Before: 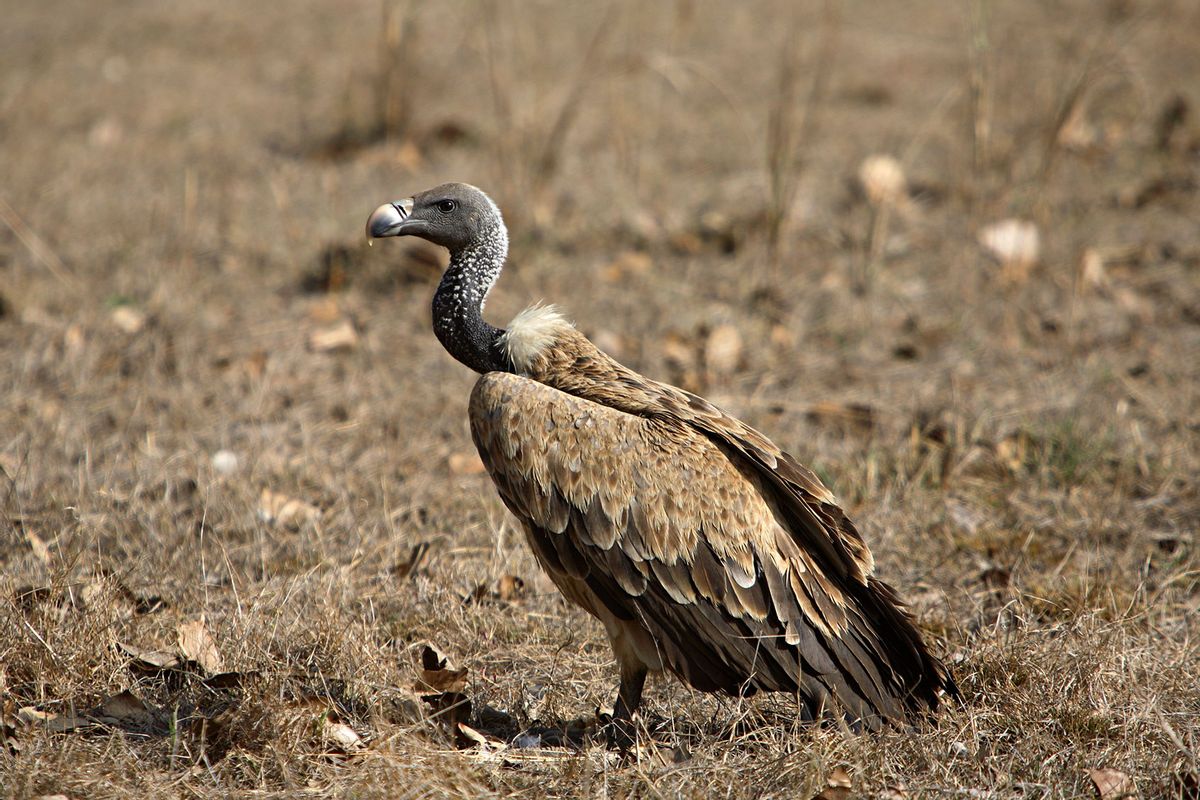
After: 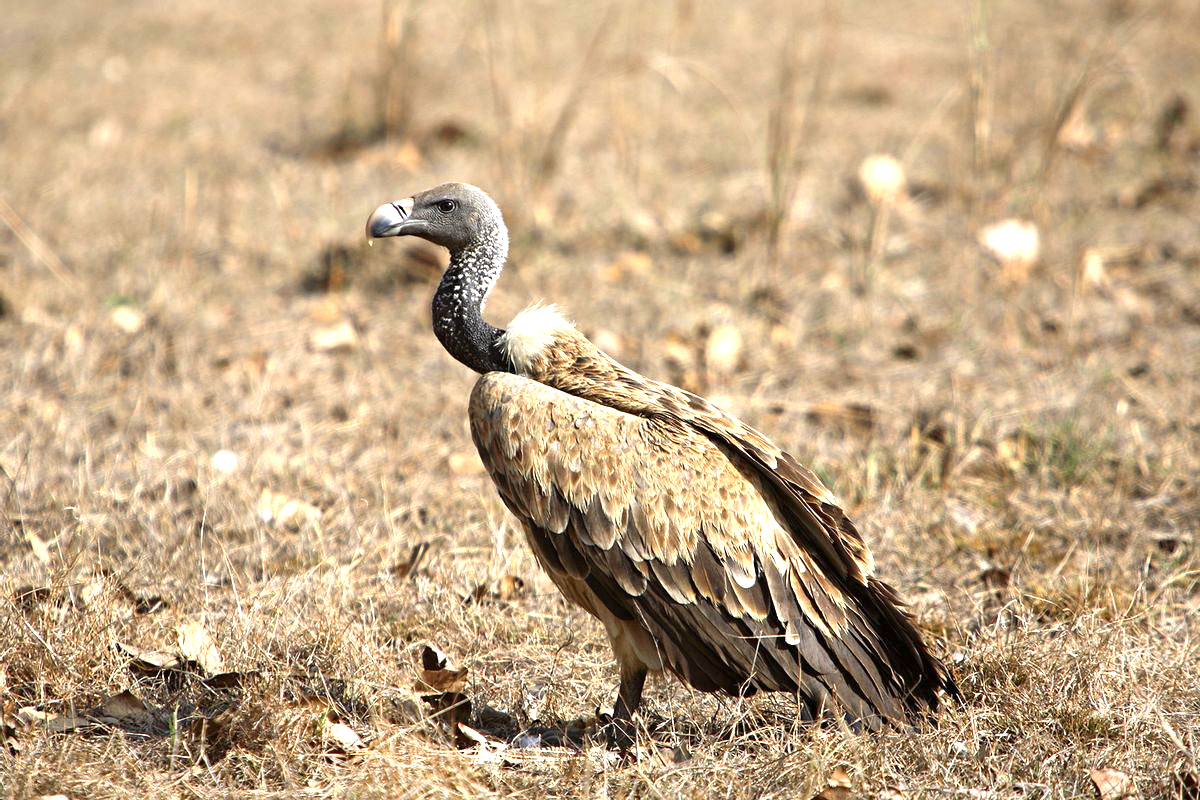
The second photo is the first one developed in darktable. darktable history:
exposure: exposure 1.15 EV, compensate exposure bias true, compensate highlight preservation false
